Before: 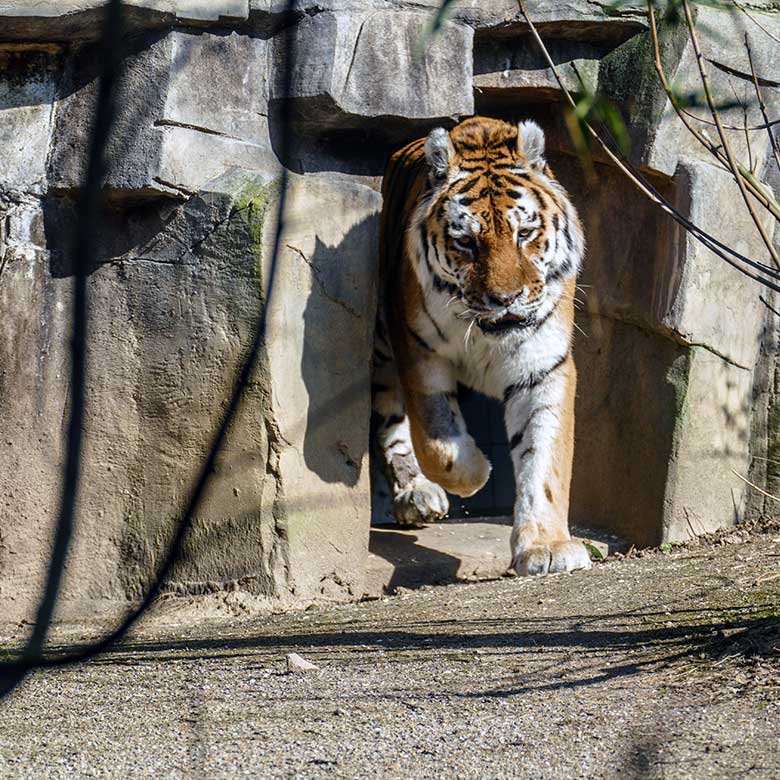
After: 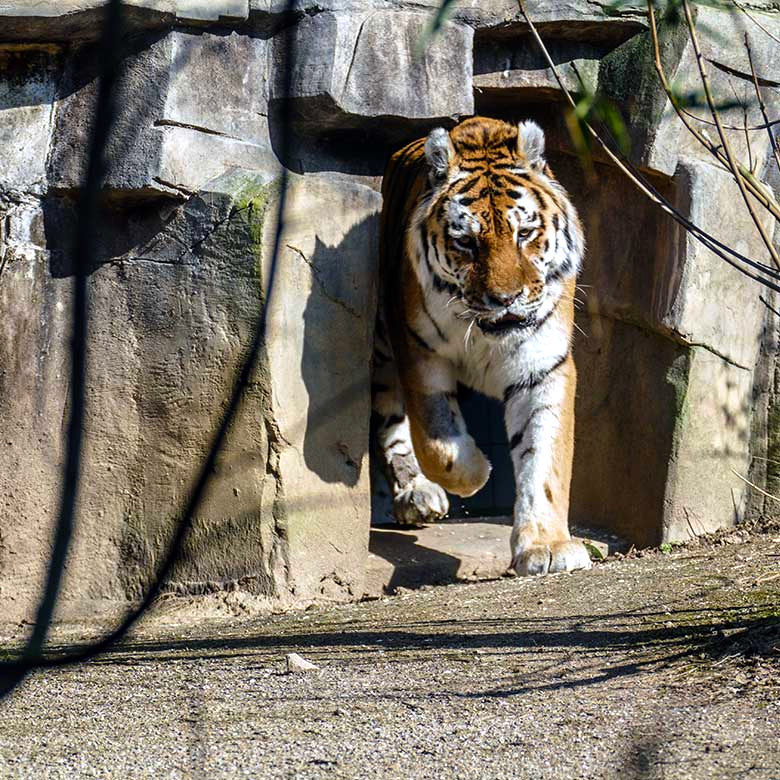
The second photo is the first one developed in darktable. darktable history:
color balance rgb: perceptual saturation grading › global saturation 2.931%, global vibrance 25.1%, contrast 10.088%
